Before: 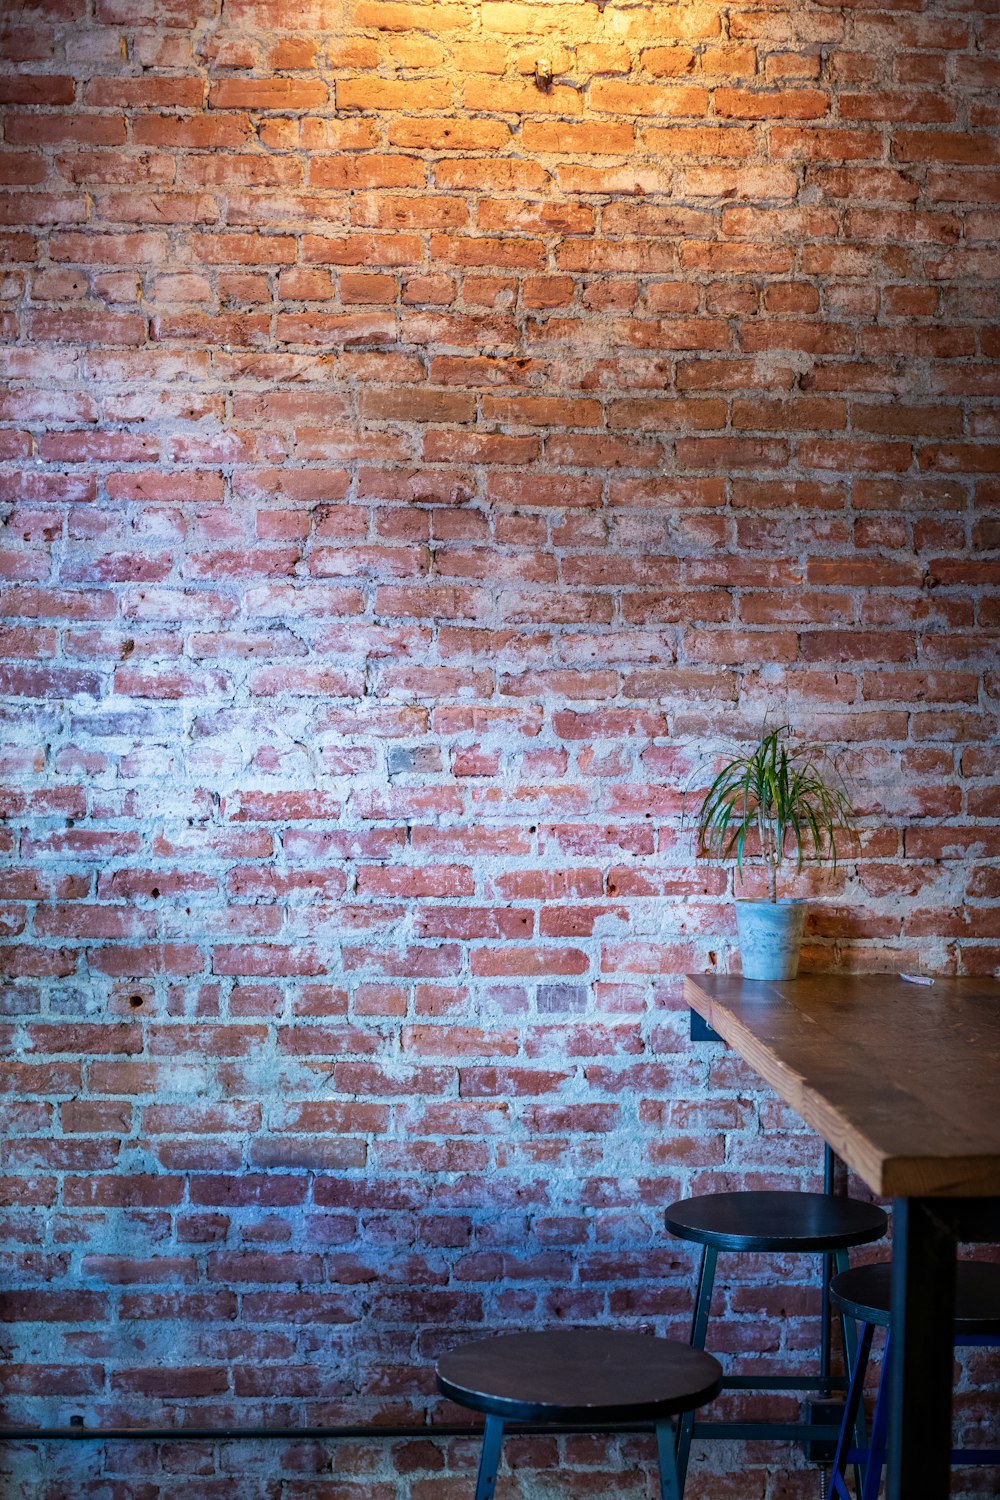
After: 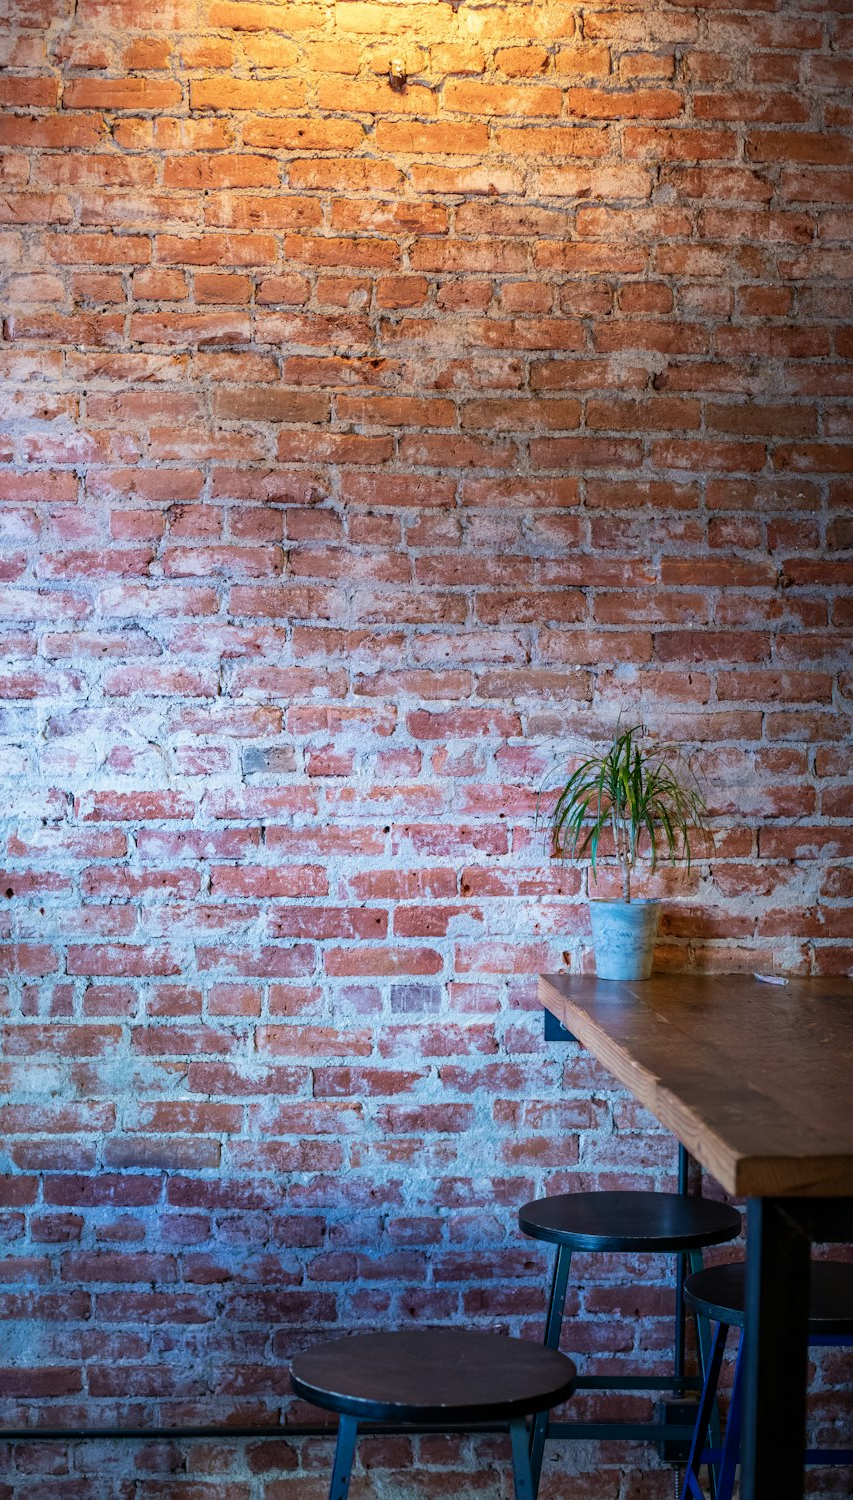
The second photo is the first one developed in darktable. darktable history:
crop and rotate: left 14.683%
